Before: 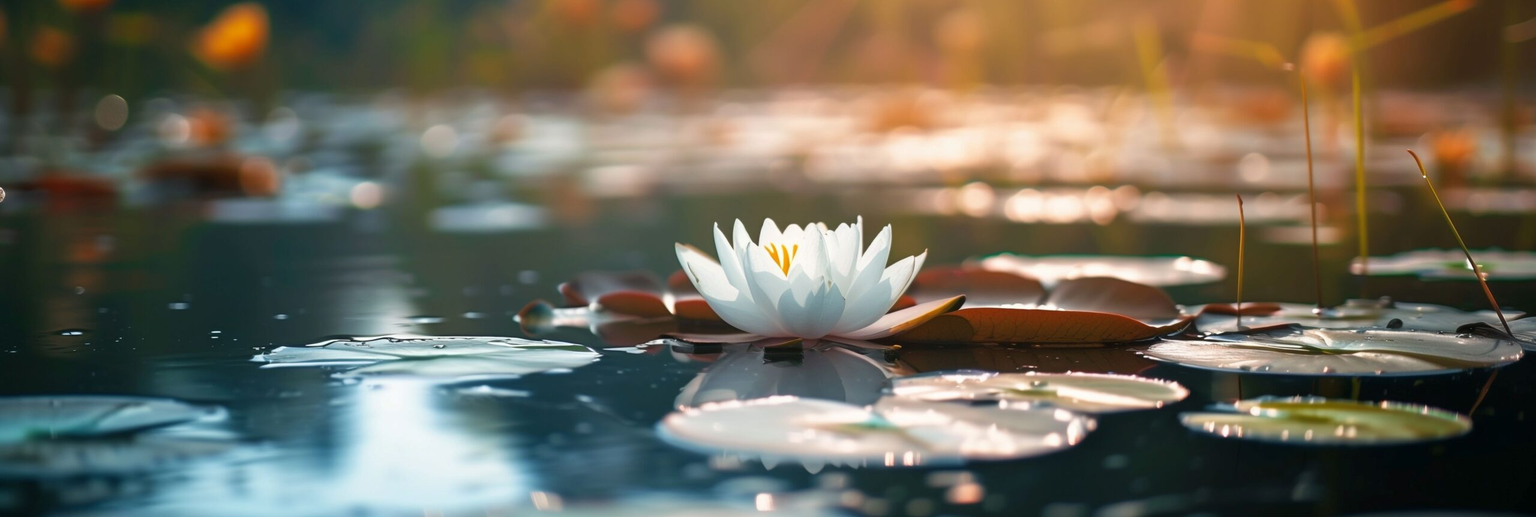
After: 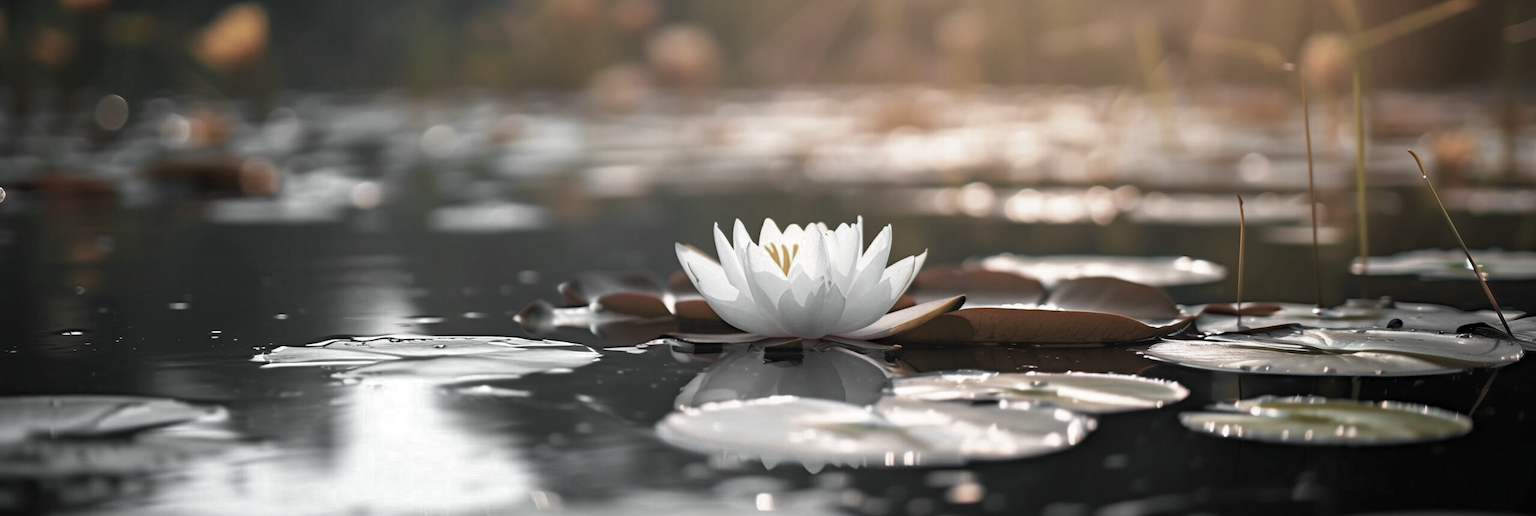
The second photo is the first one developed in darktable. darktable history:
color zones: curves: ch0 [(0, 0.613) (0.01, 0.613) (0.245, 0.448) (0.498, 0.529) (0.642, 0.665) (0.879, 0.777) (0.99, 0.613)]; ch1 [(0, 0.035) (0.121, 0.189) (0.259, 0.197) (0.415, 0.061) (0.589, 0.022) (0.732, 0.022) (0.857, 0.026) (0.991, 0.053)]
crop: bottom 0.071%
haze removal: compatibility mode true, adaptive false
